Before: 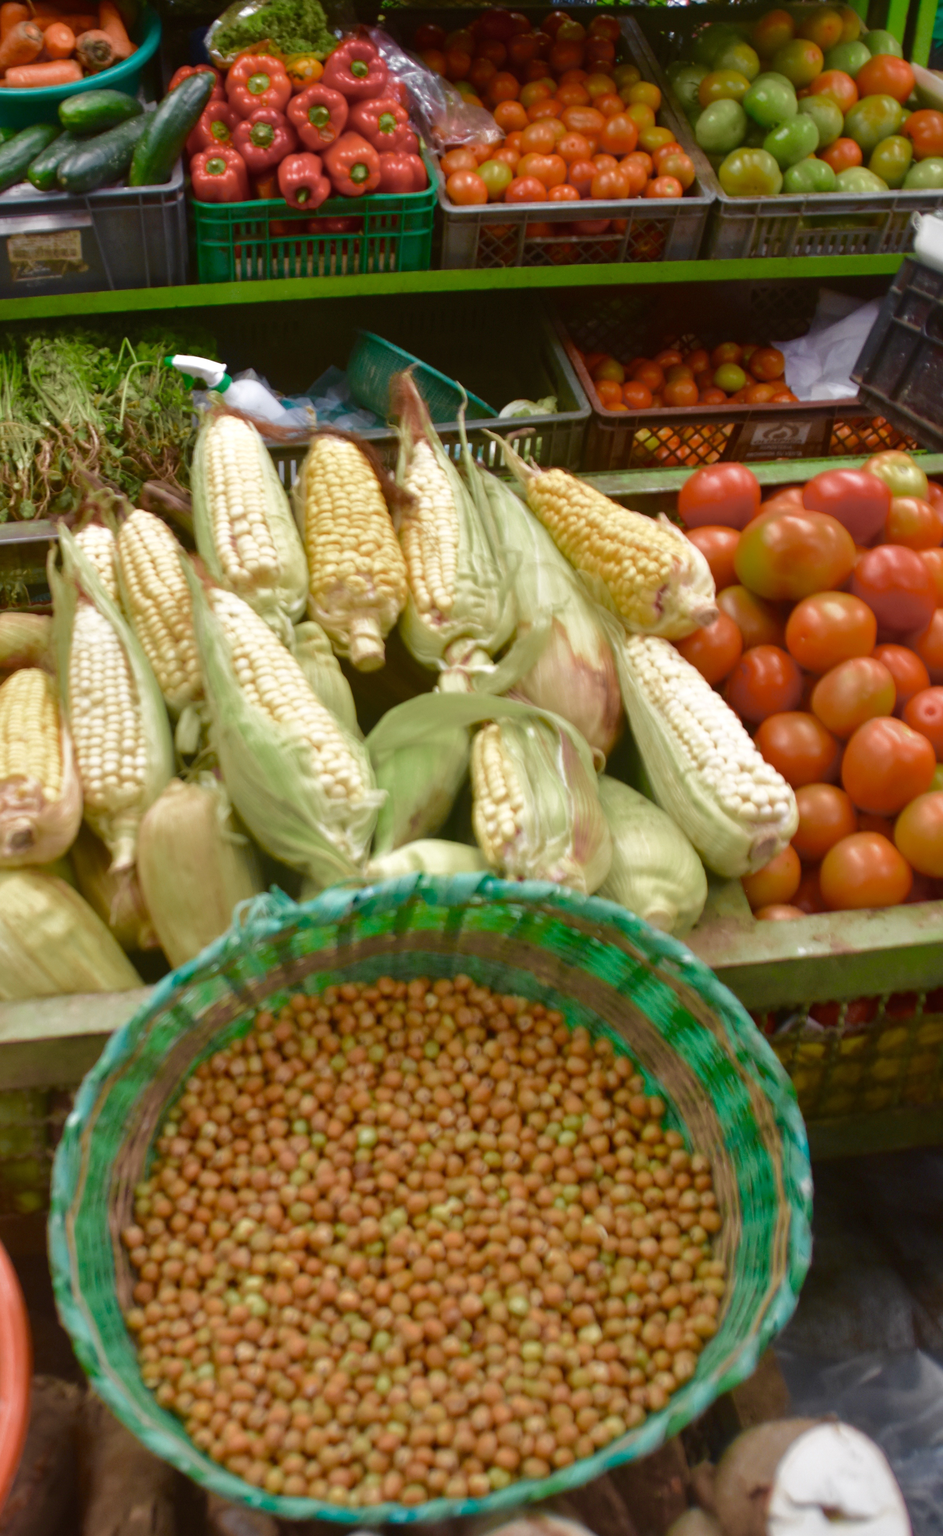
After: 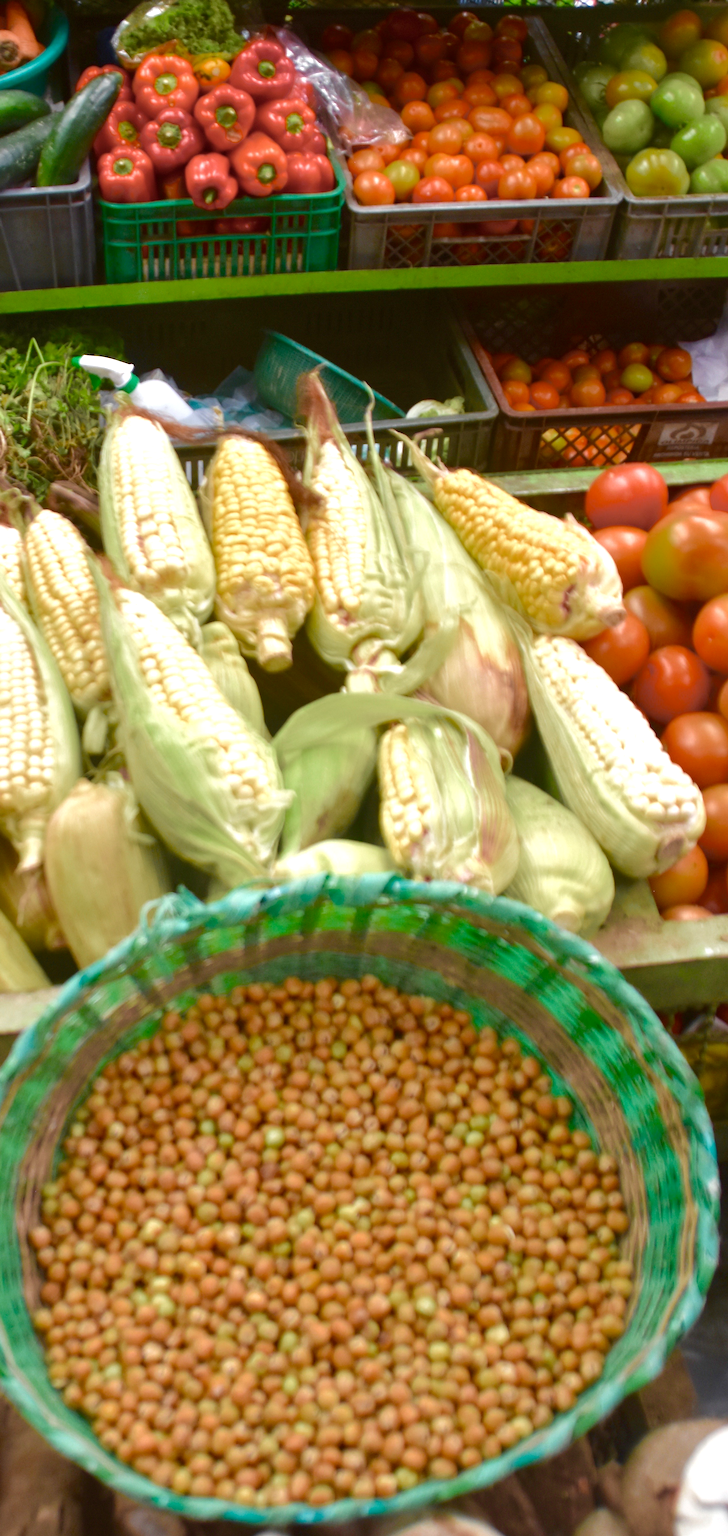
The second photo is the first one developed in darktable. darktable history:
exposure: black level correction 0.001, exposure 0.499 EV, compensate highlight preservation false
crop: left 9.89%, right 12.829%
